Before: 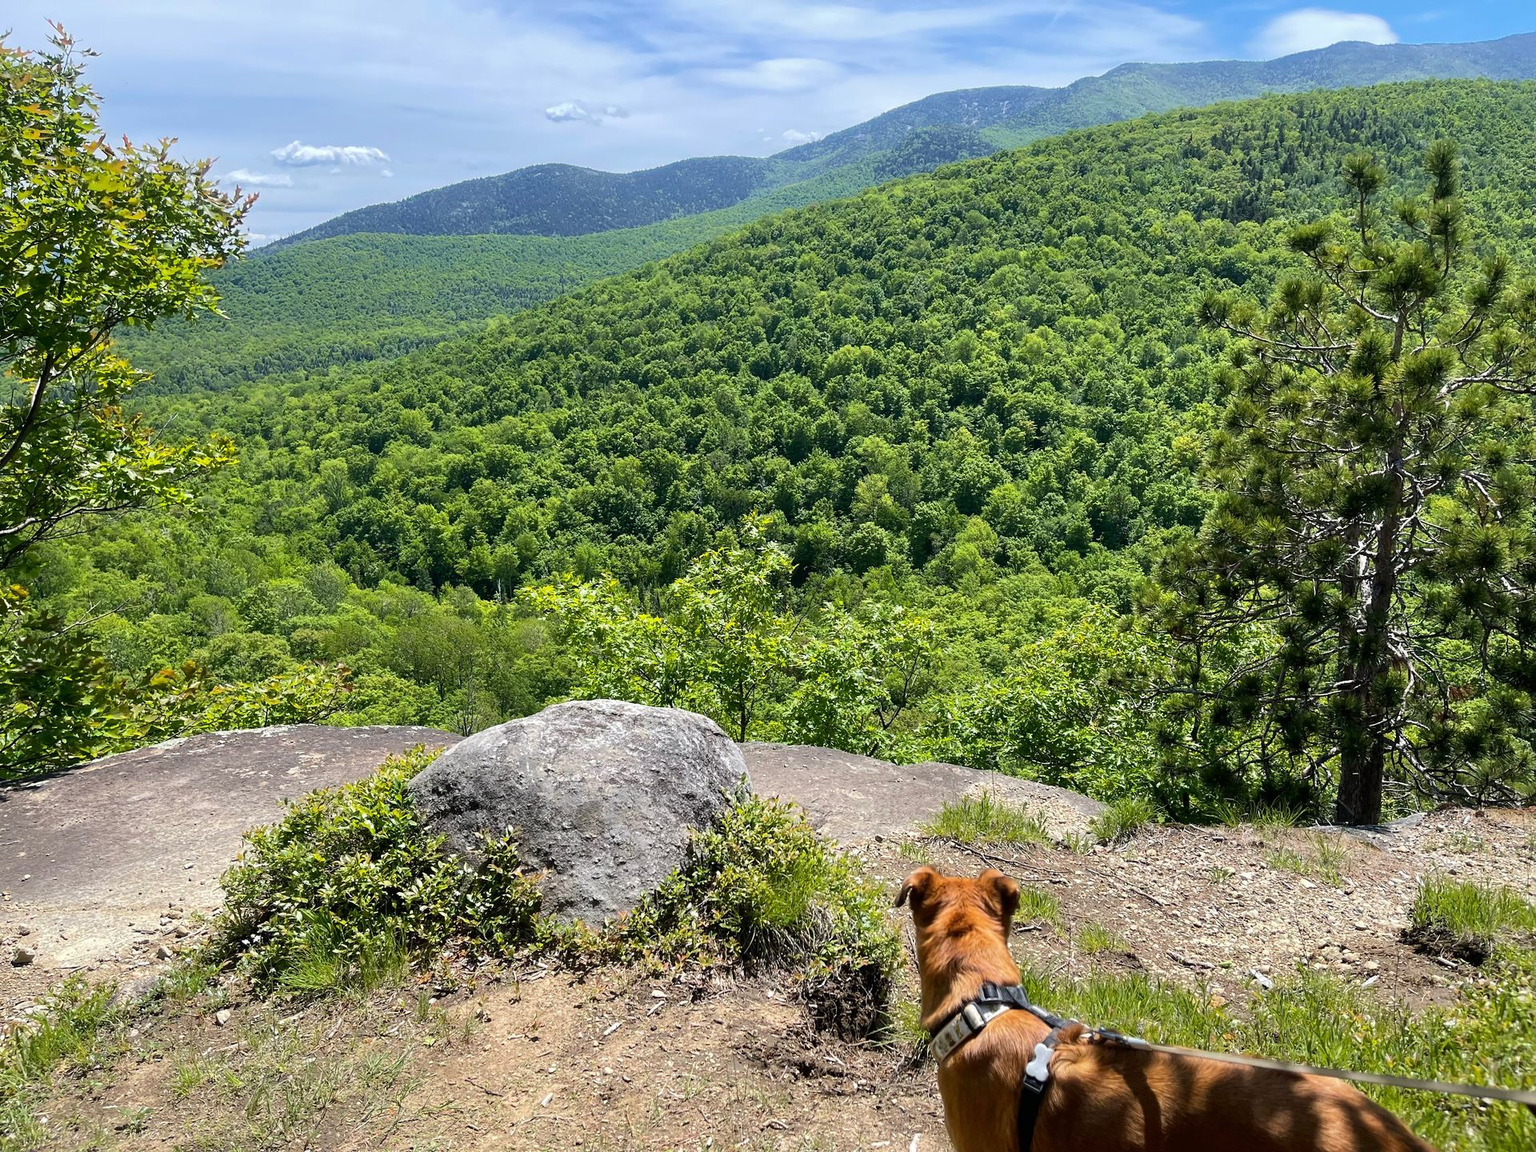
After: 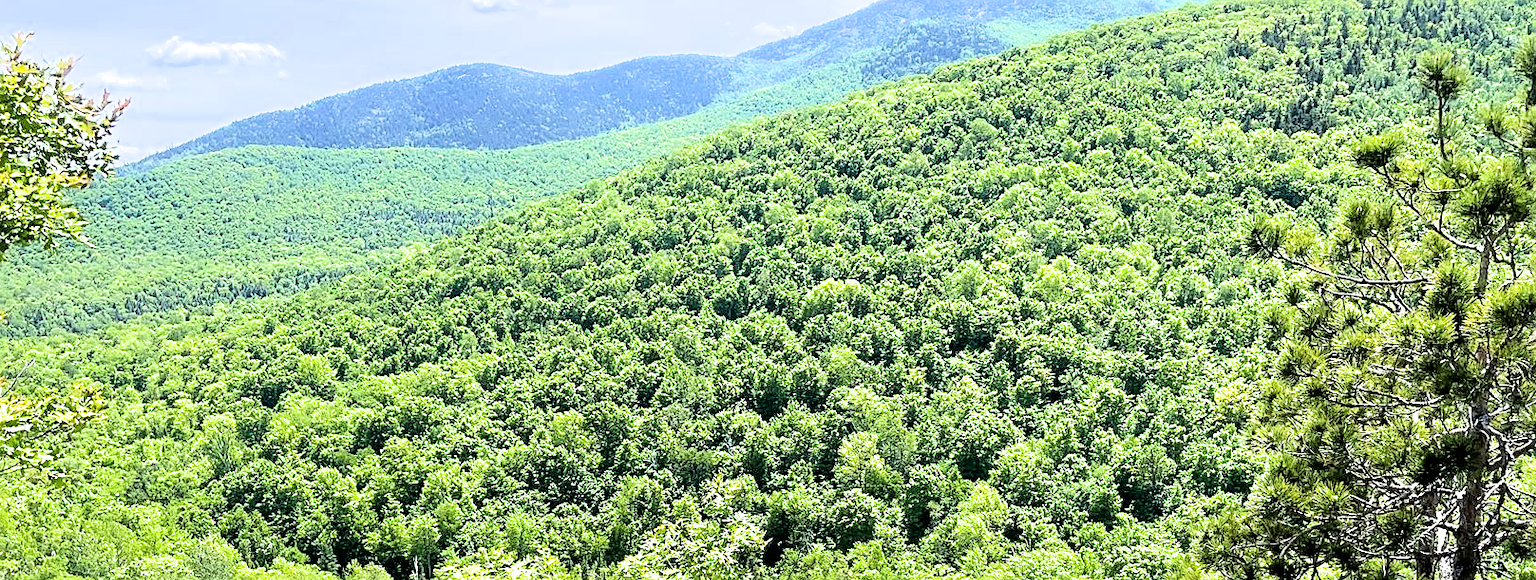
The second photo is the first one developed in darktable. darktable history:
crop and rotate: left 9.701%, top 9.651%, right 6.039%, bottom 47.878%
filmic rgb: black relative exposure -5.04 EV, white relative exposure 3.97 EV, hardness 2.88, contrast 1.297, color science v6 (2022)
sharpen: on, module defaults
exposure: black level correction 0.001, exposure 1.726 EV, compensate highlight preservation false
